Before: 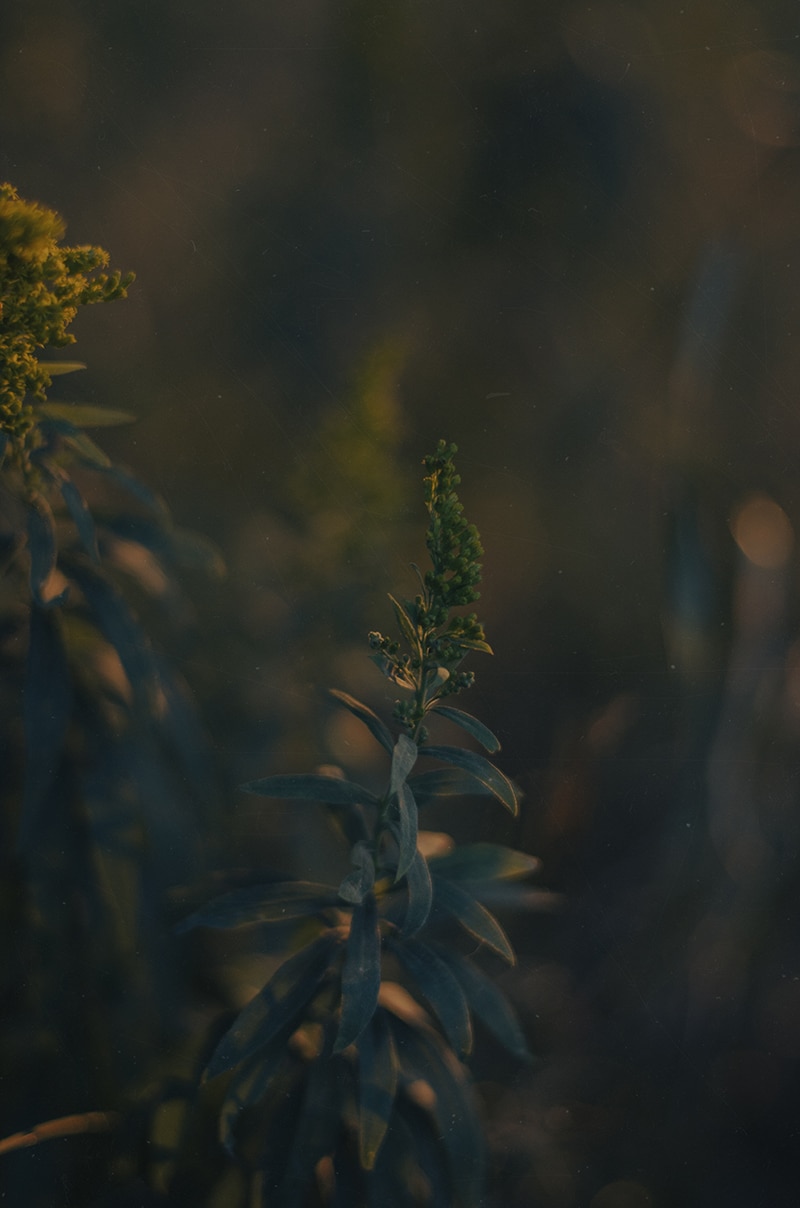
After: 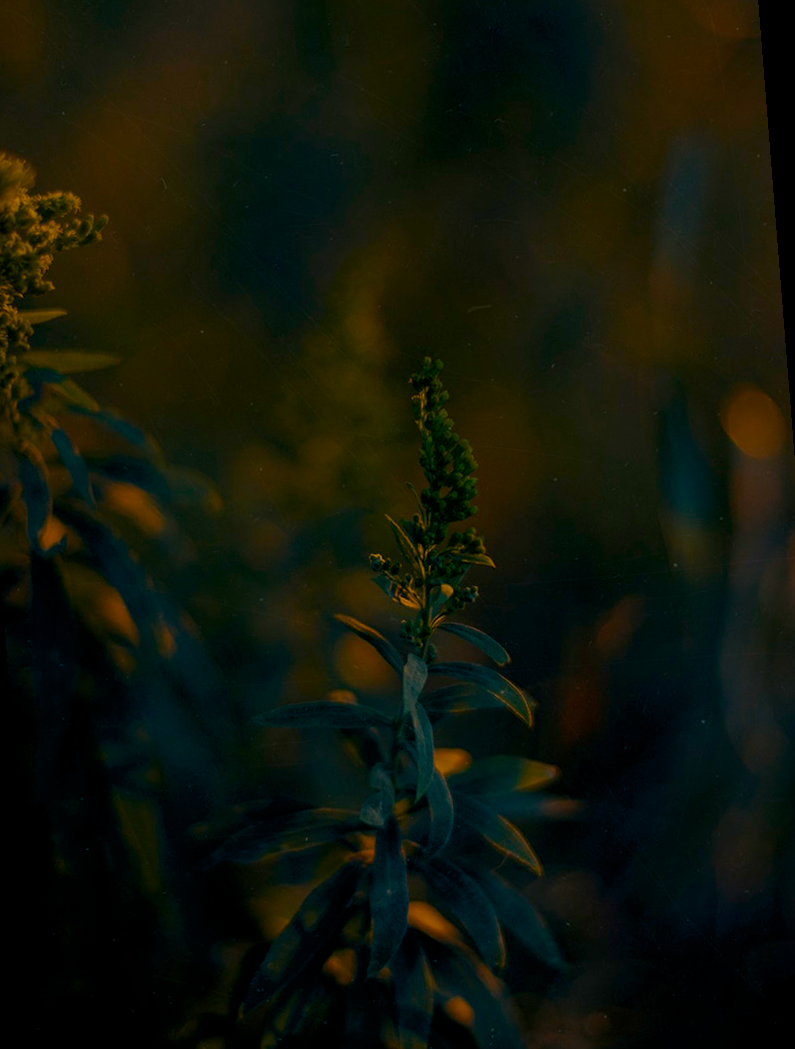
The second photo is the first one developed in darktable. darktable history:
exposure: black level correction 0.006, exposure -0.226 EV, compensate highlight preservation false
rotate and perspective: rotation -4.57°, crop left 0.054, crop right 0.944, crop top 0.087, crop bottom 0.914
color balance rgb: linear chroma grading › global chroma 9%, perceptual saturation grading › global saturation 36%, perceptual saturation grading › shadows 35%, perceptual brilliance grading › global brilliance 15%, perceptual brilliance grading › shadows -35%, global vibrance 15%
